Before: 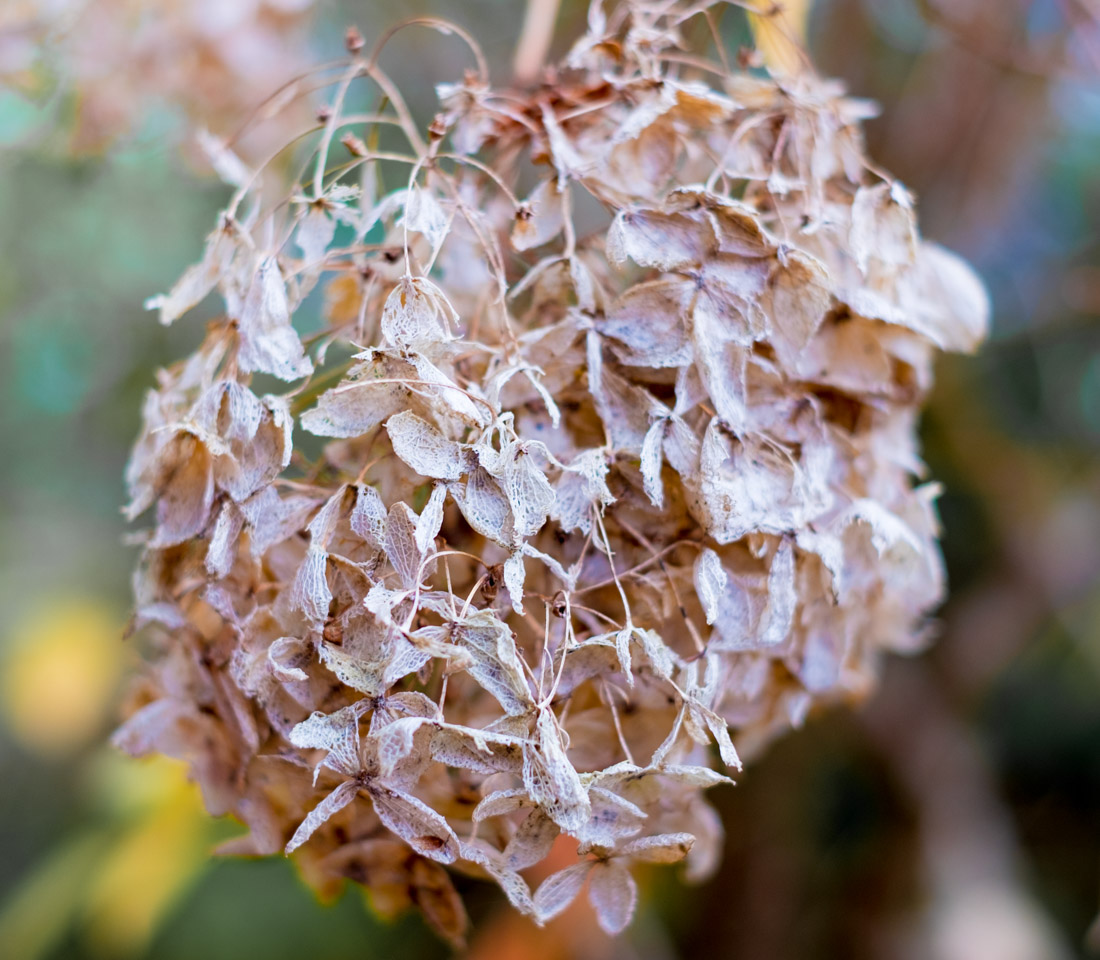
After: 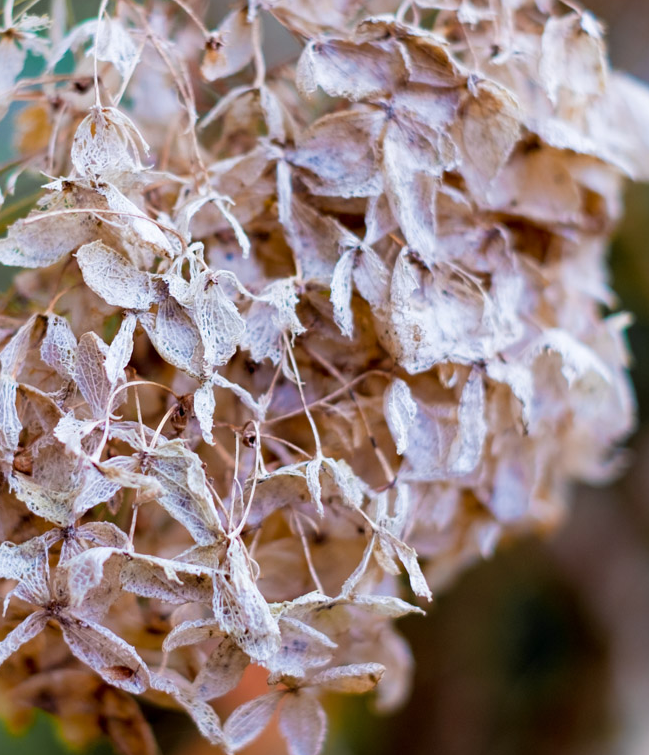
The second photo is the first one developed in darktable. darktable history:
crop and rotate: left 28.256%, top 17.734%, right 12.656%, bottom 3.573%
shadows and highlights: shadows 22.7, highlights -48.71, soften with gaussian
